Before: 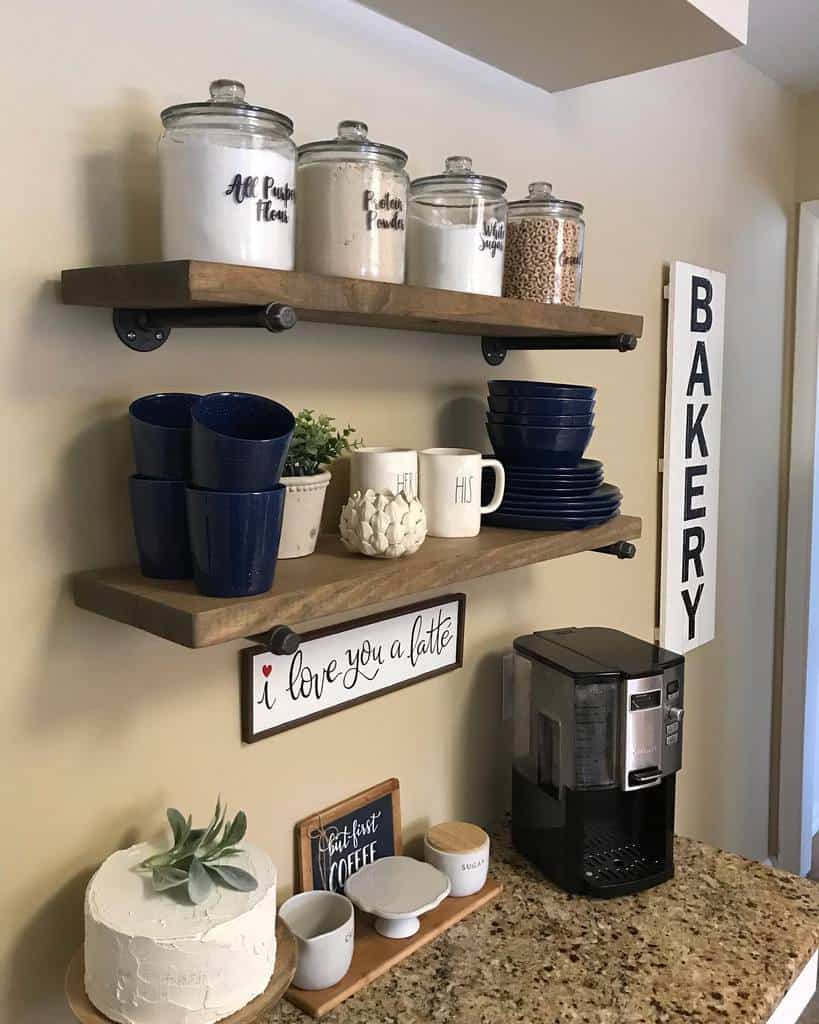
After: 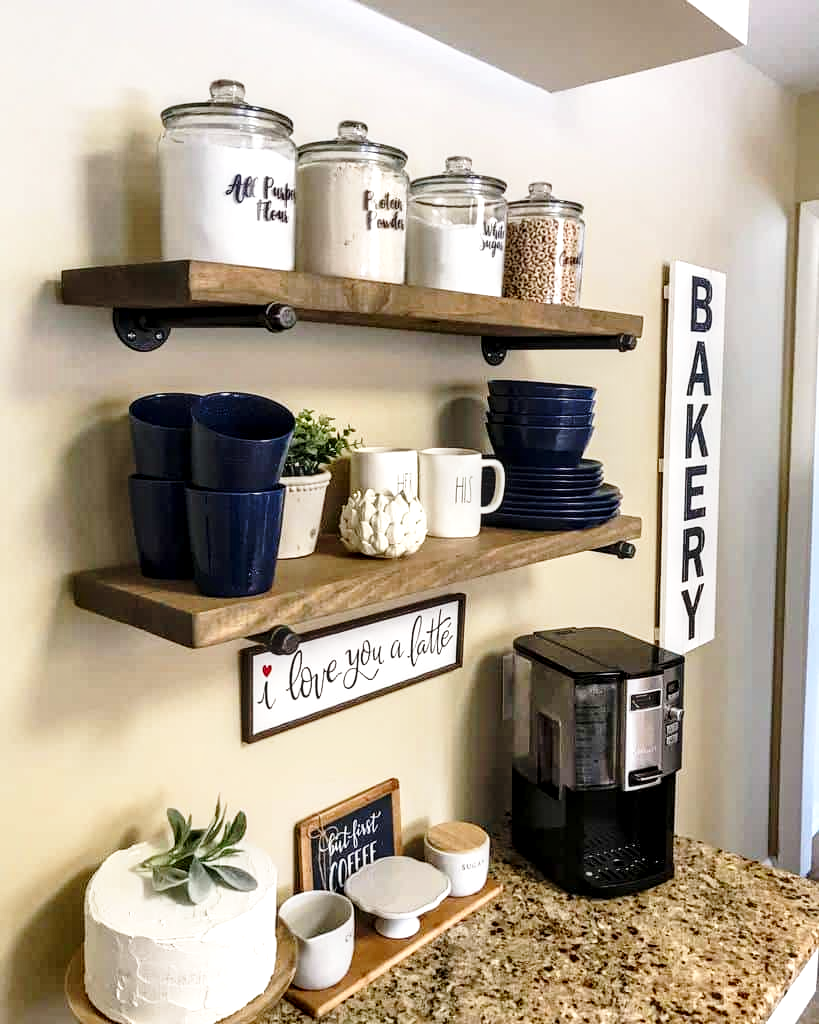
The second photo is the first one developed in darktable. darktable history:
base curve: curves: ch0 [(0, 0) (0.028, 0.03) (0.121, 0.232) (0.46, 0.748) (0.859, 0.968) (1, 1)], preserve colors none
local contrast: detail 150%
